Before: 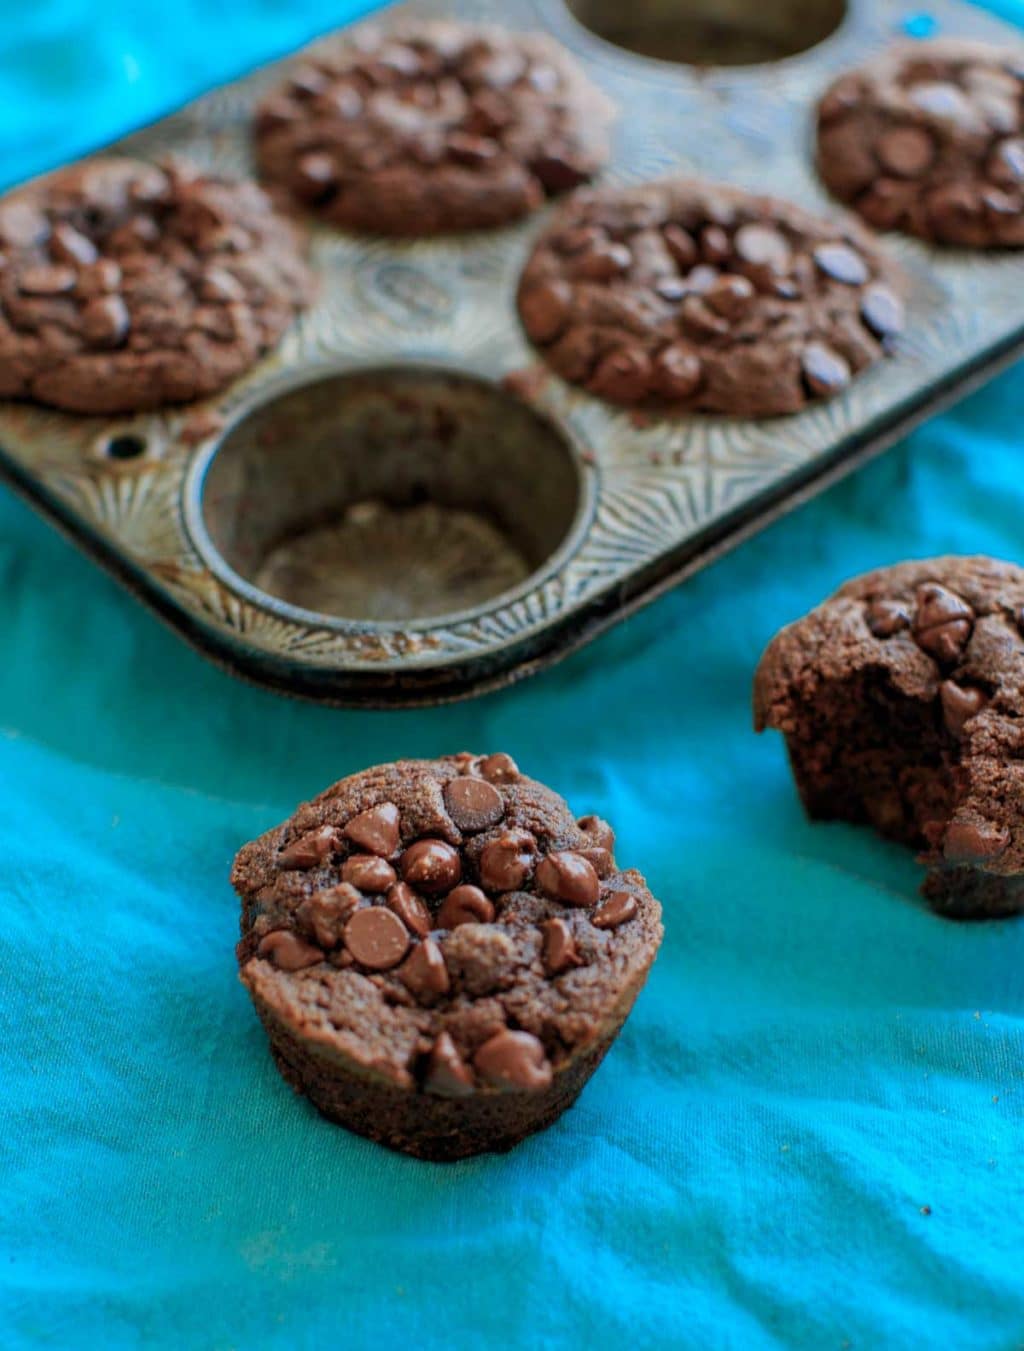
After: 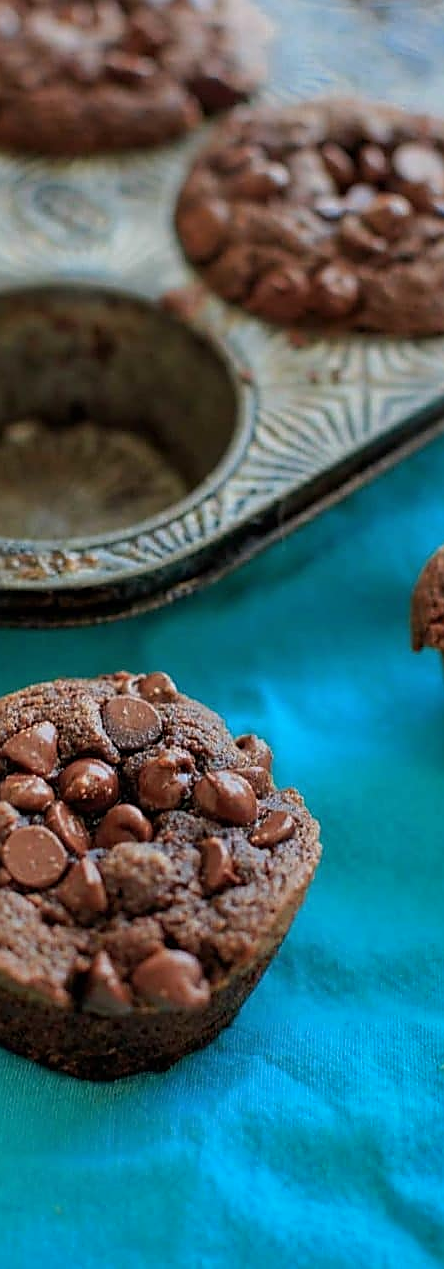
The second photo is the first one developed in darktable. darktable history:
sharpen: radius 1.4, amount 1.25, threshold 0.7
crop: left 33.452%, top 6.025%, right 23.155%
shadows and highlights: shadows 20.91, highlights -82.73, soften with gaussian
